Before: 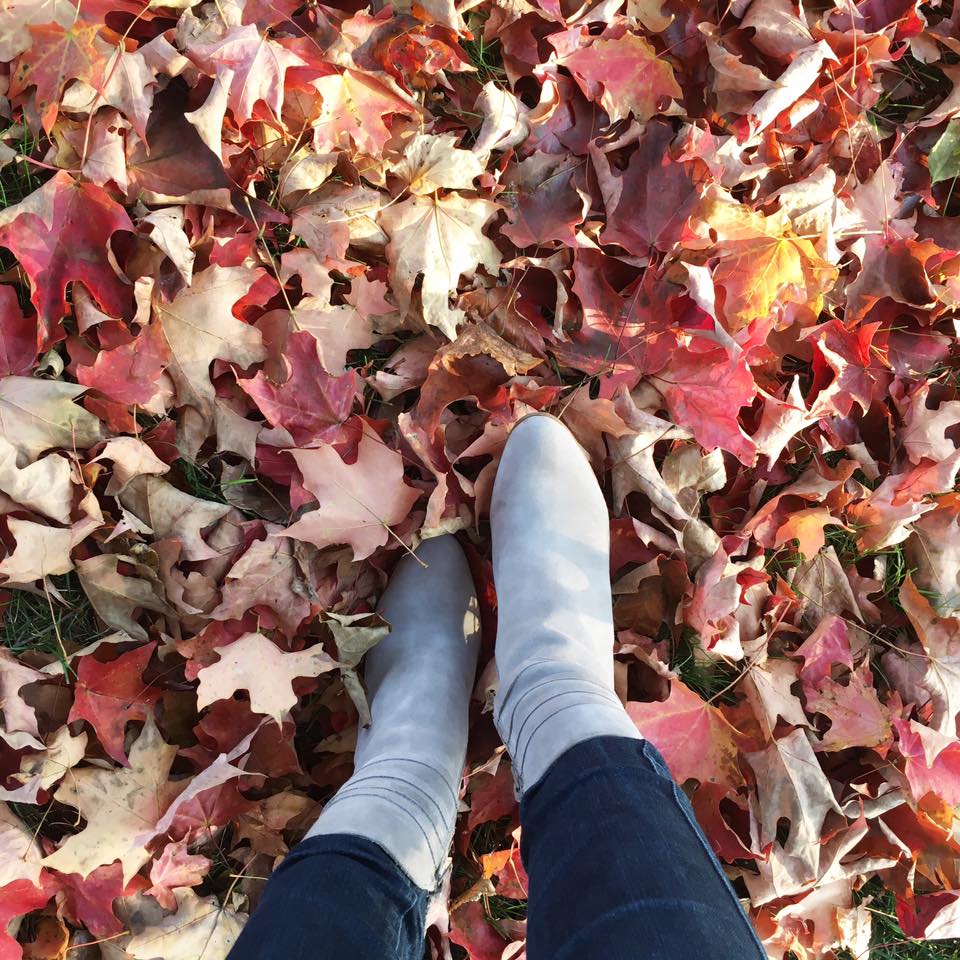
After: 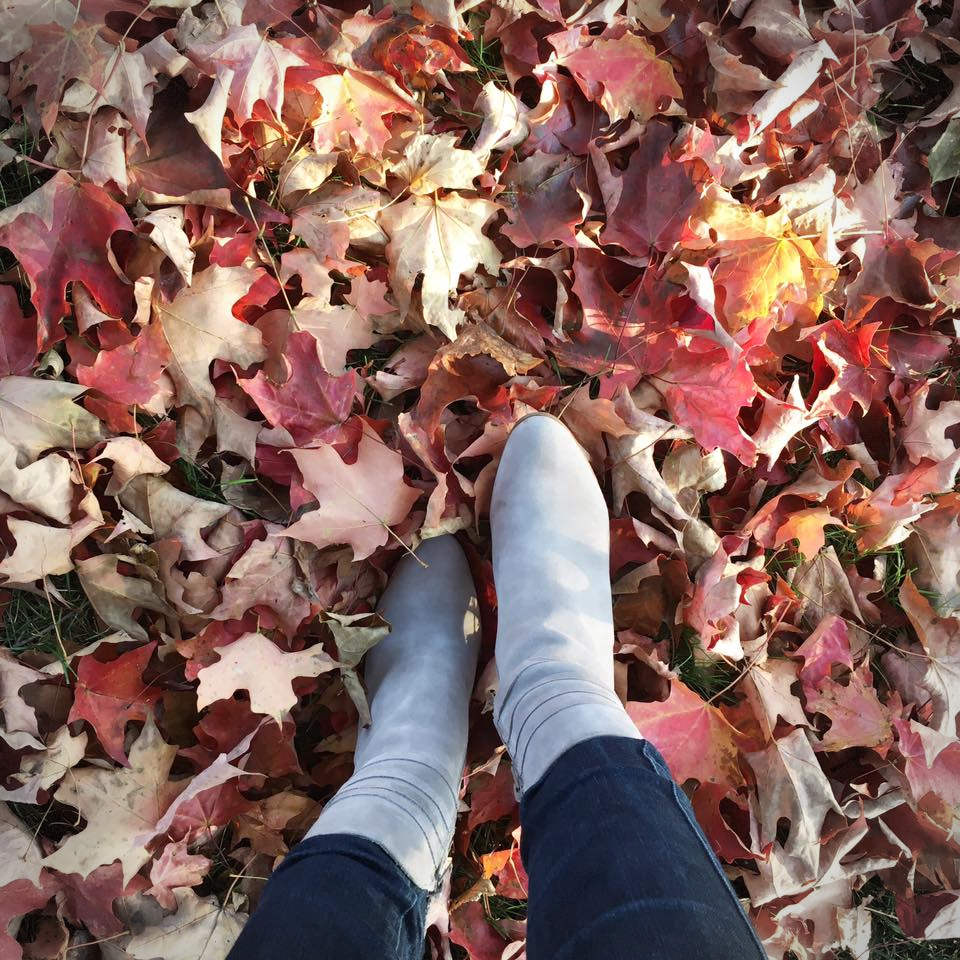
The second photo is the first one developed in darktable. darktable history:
vignetting: dithering 8-bit output, unbound false
